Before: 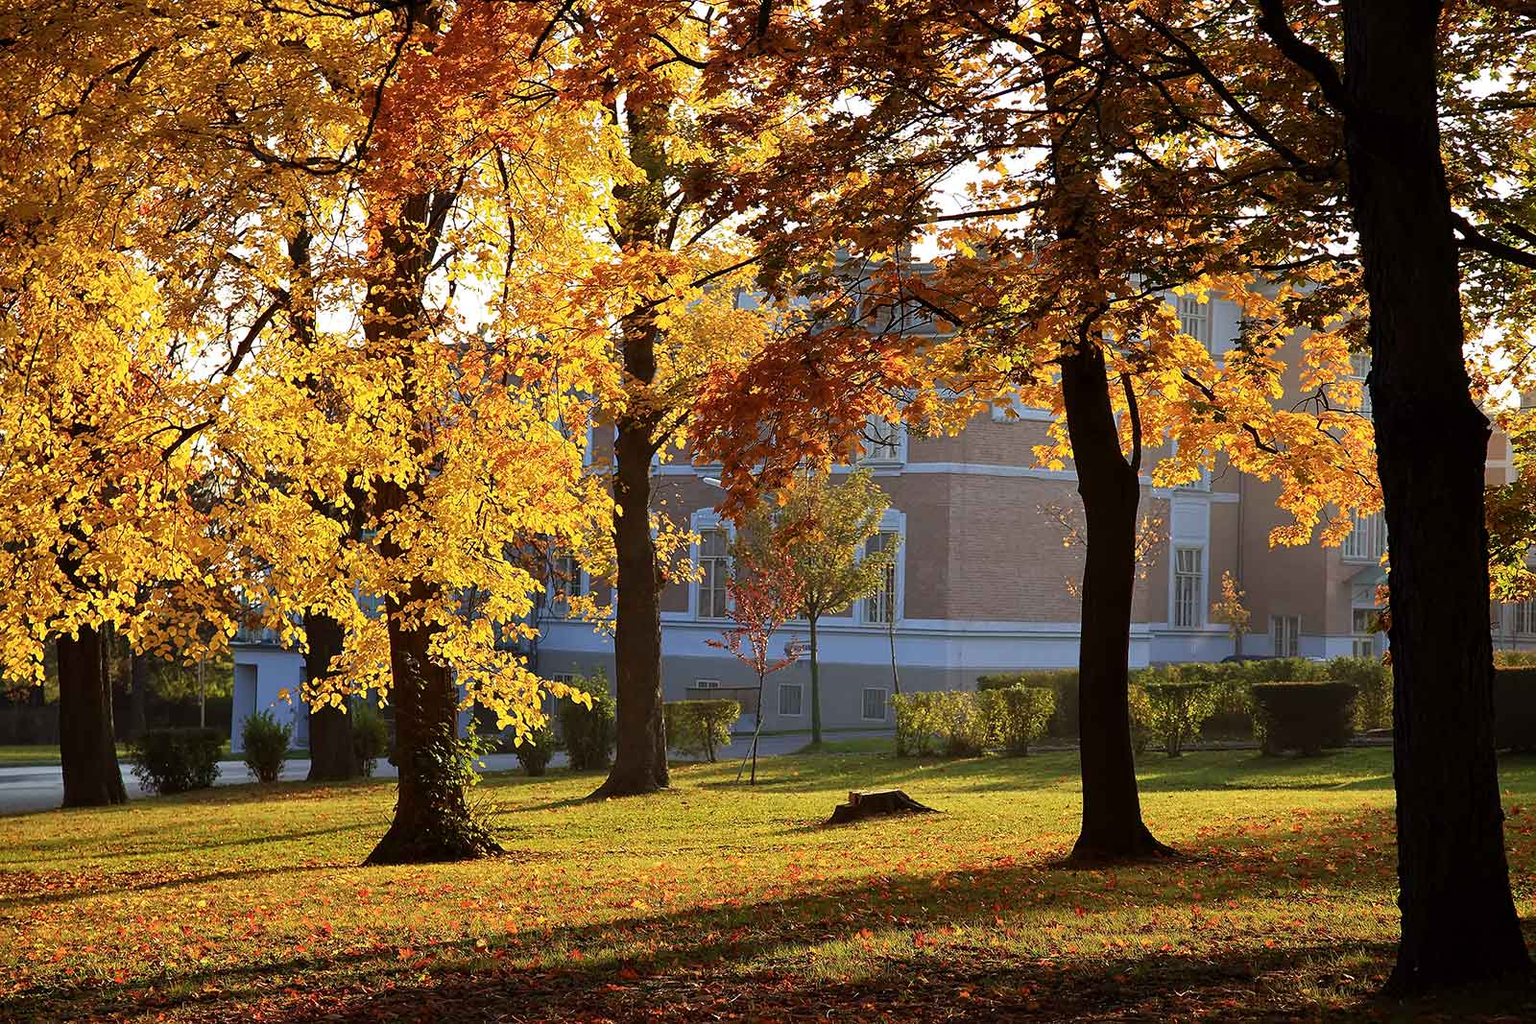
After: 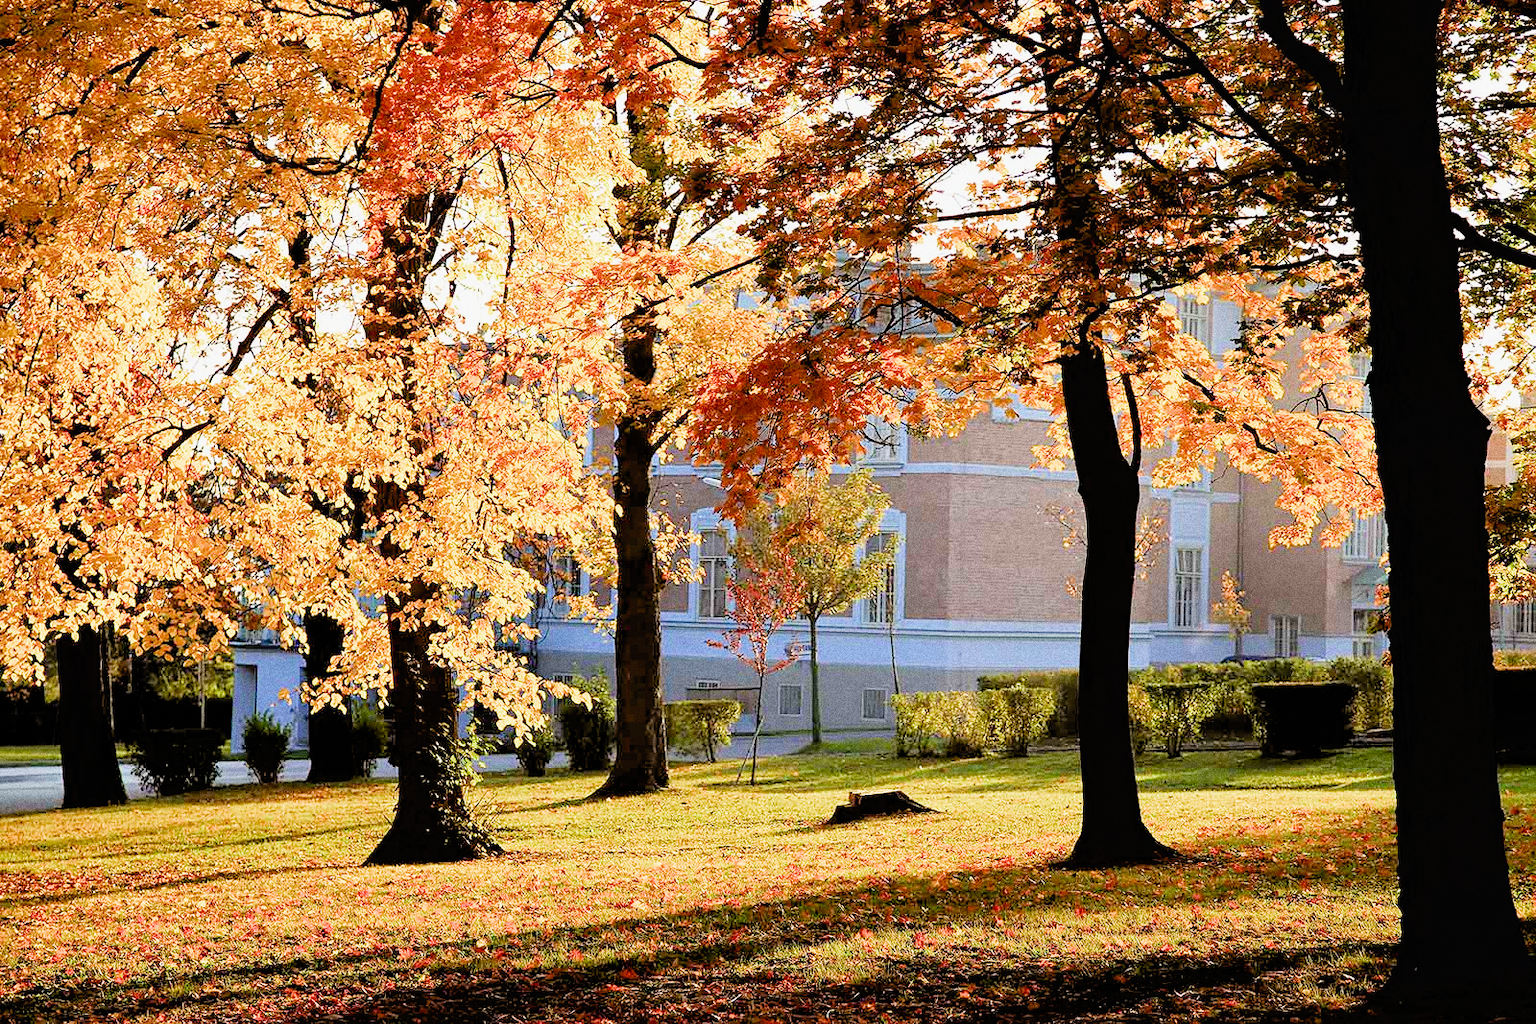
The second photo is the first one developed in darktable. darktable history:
exposure: black level correction 0.009, exposure 1.425 EV, compensate highlight preservation false
grain: coarseness 0.09 ISO, strength 40%
filmic rgb: black relative exposure -4.58 EV, white relative exposure 4.8 EV, threshold 3 EV, hardness 2.36, latitude 36.07%, contrast 1.048, highlights saturation mix 1.32%, shadows ↔ highlights balance 1.25%, color science v4 (2020), enable highlight reconstruction true
